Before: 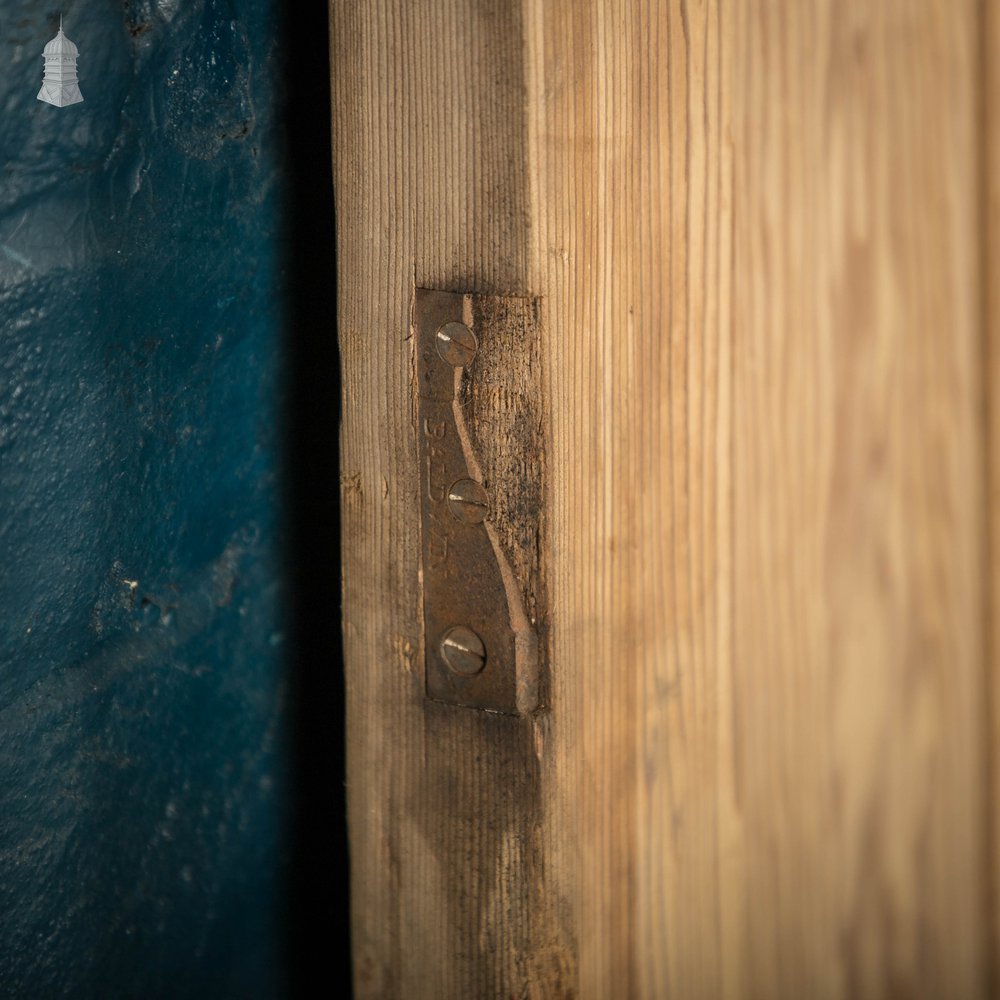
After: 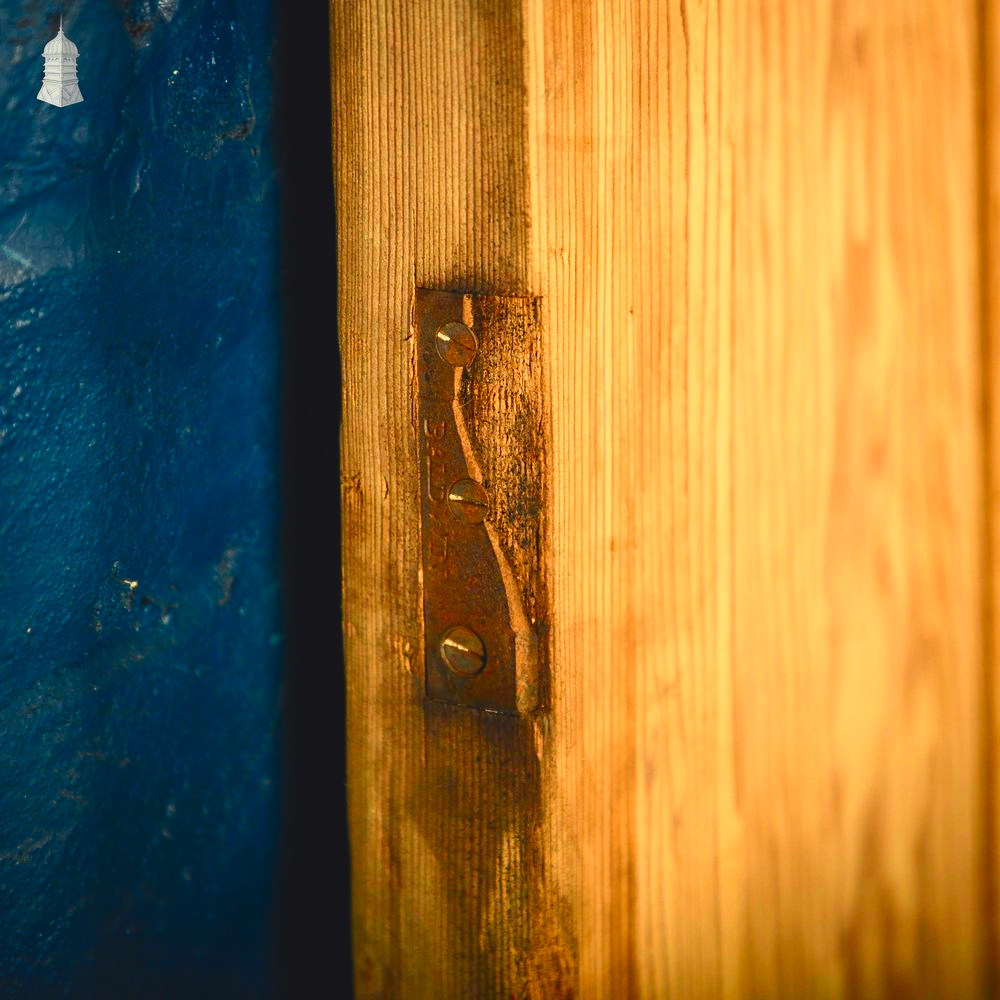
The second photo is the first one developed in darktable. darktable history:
tone curve: curves: ch0 [(0, 0) (0.187, 0.12) (0.384, 0.363) (0.577, 0.681) (0.735, 0.881) (0.864, 0.959) (1, 0.987)]; ch1 [(0, 0) (0.402, 0.36) (0.476, 0.466) (0.501, 0.501) (0.518, 0.514) (0.564, 0.614) (0.614, 0.664) (0.741, 0.829) (1, 1)]; ch2 [(0, 0) (0.429, 0.387) (0.483, 0.481) (0.503, 0.501) (0.522, 0.531) (0.564, 0.605) (0.615, 0.697) (0.702, 0.774) (1, 0.895)], color space Lab, independent channels
color balance rgb: shadows lift › chroma 3%, shadows lift › hue 280.8°, power › hue 330°, highlights gain › chroma 3%, highlights gain › hue 75.6°, global offset › luminance 1.5%, perceptual saturation grading › global saturation 20%, perceptual saturation grading › highlights -25%, perceptual saturation grading › shadows 50%, global vibrance 30%
